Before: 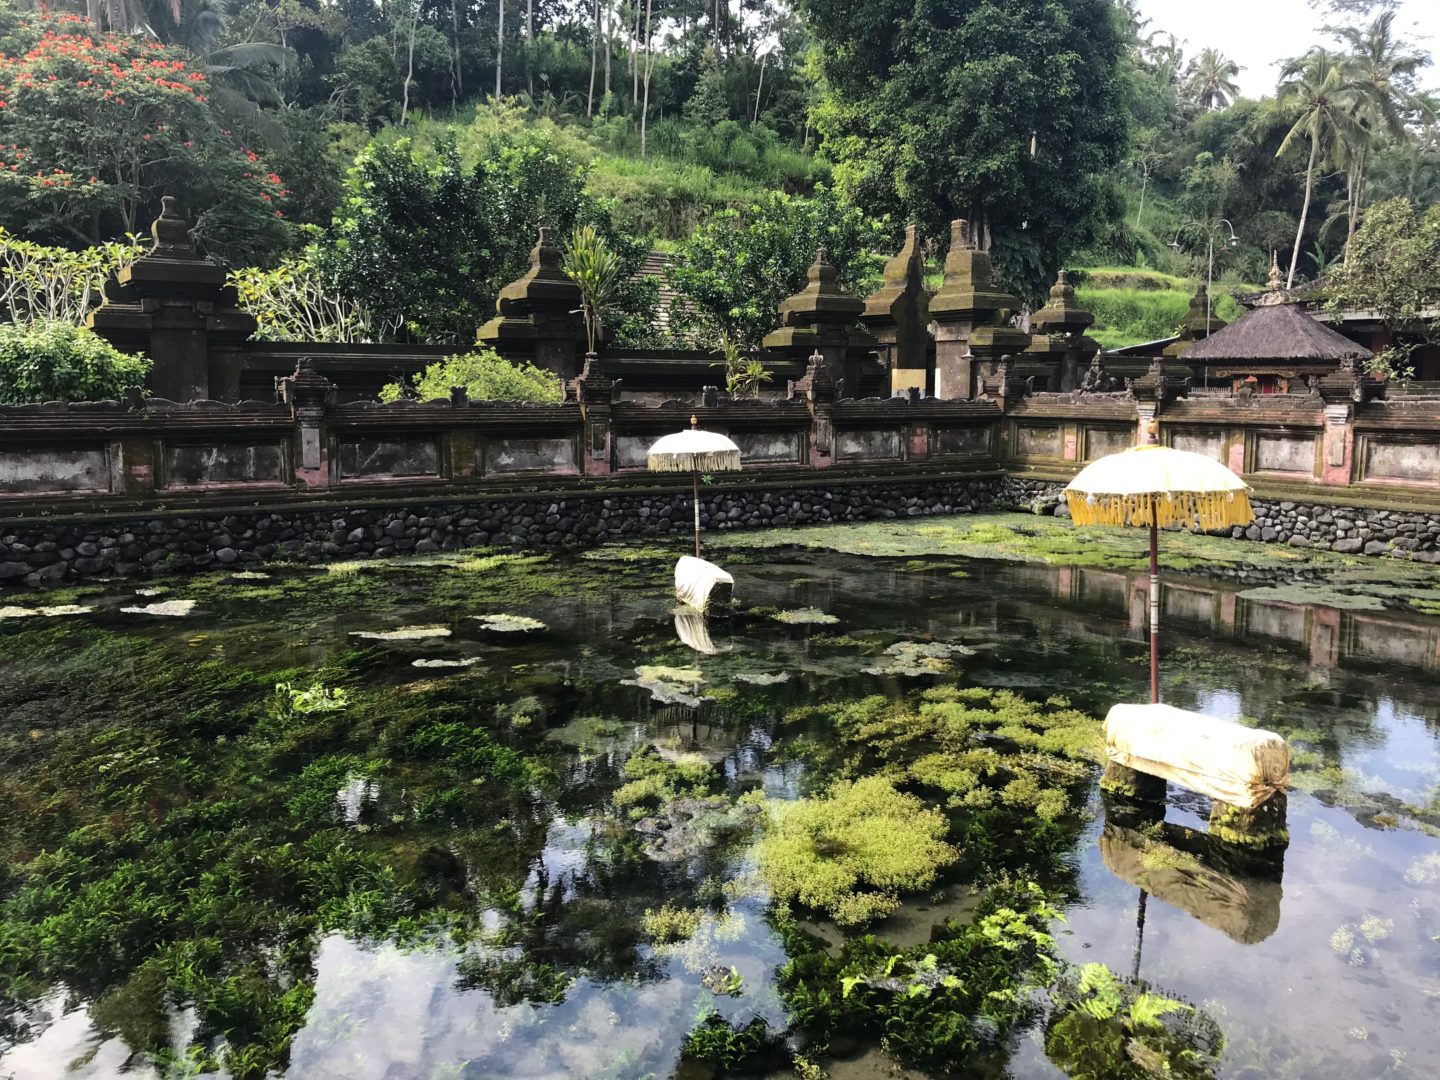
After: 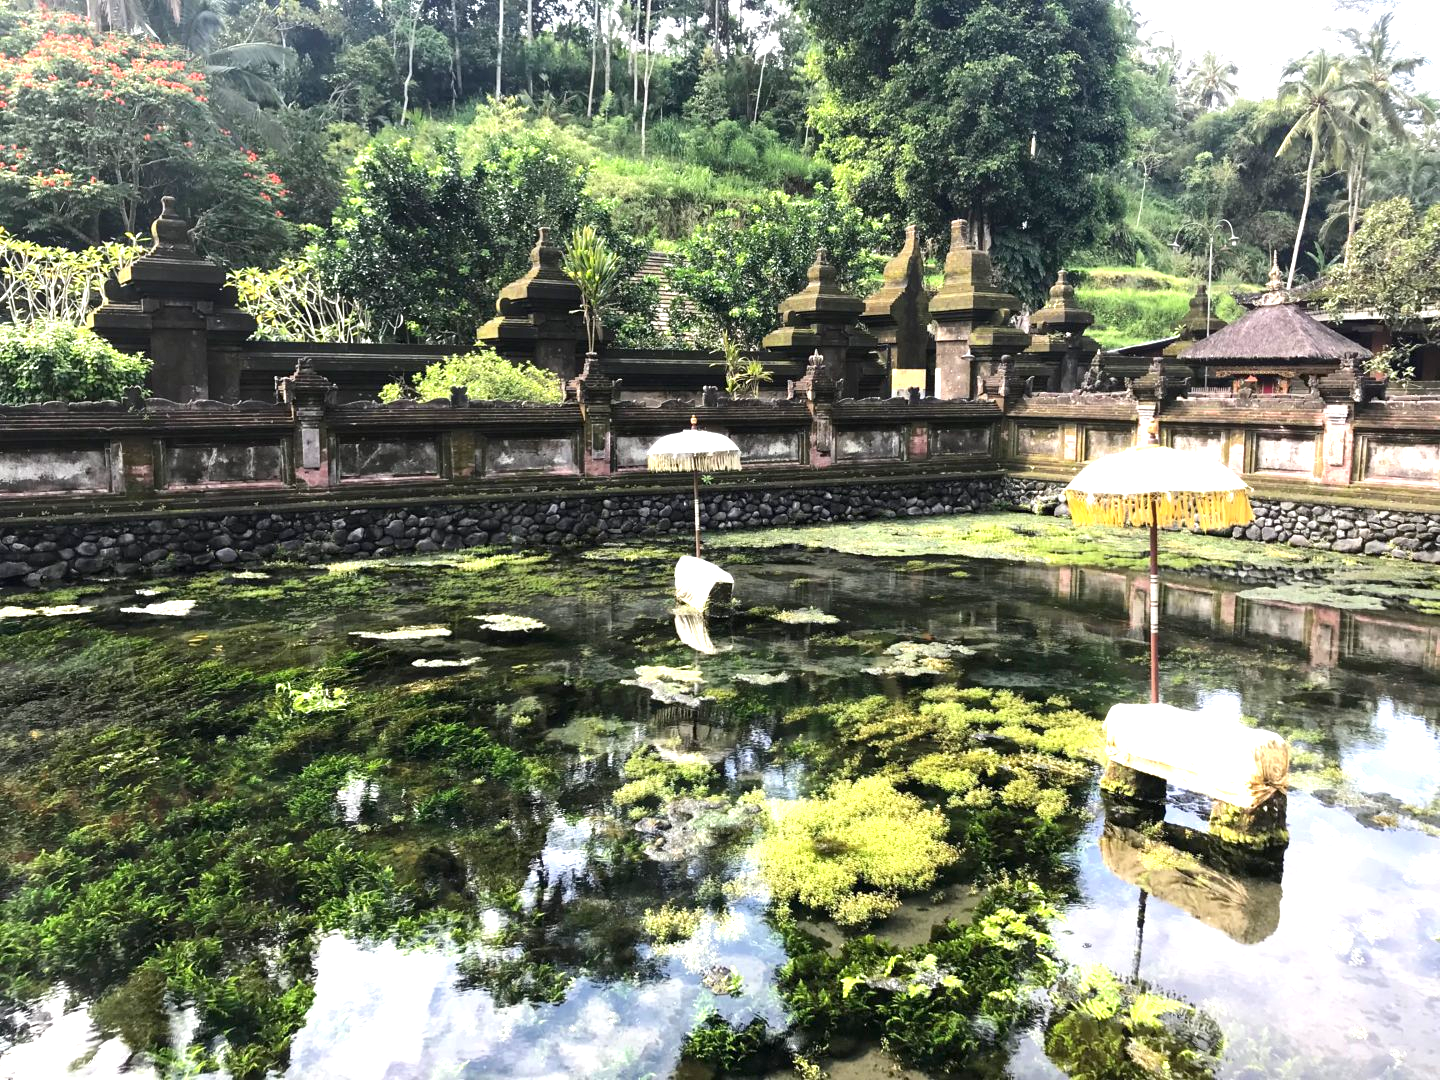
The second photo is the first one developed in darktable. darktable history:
exposure: black level correction 0.001, exposure 1.05 EV, compensate exposure bias true, compensate highlight preservation false
